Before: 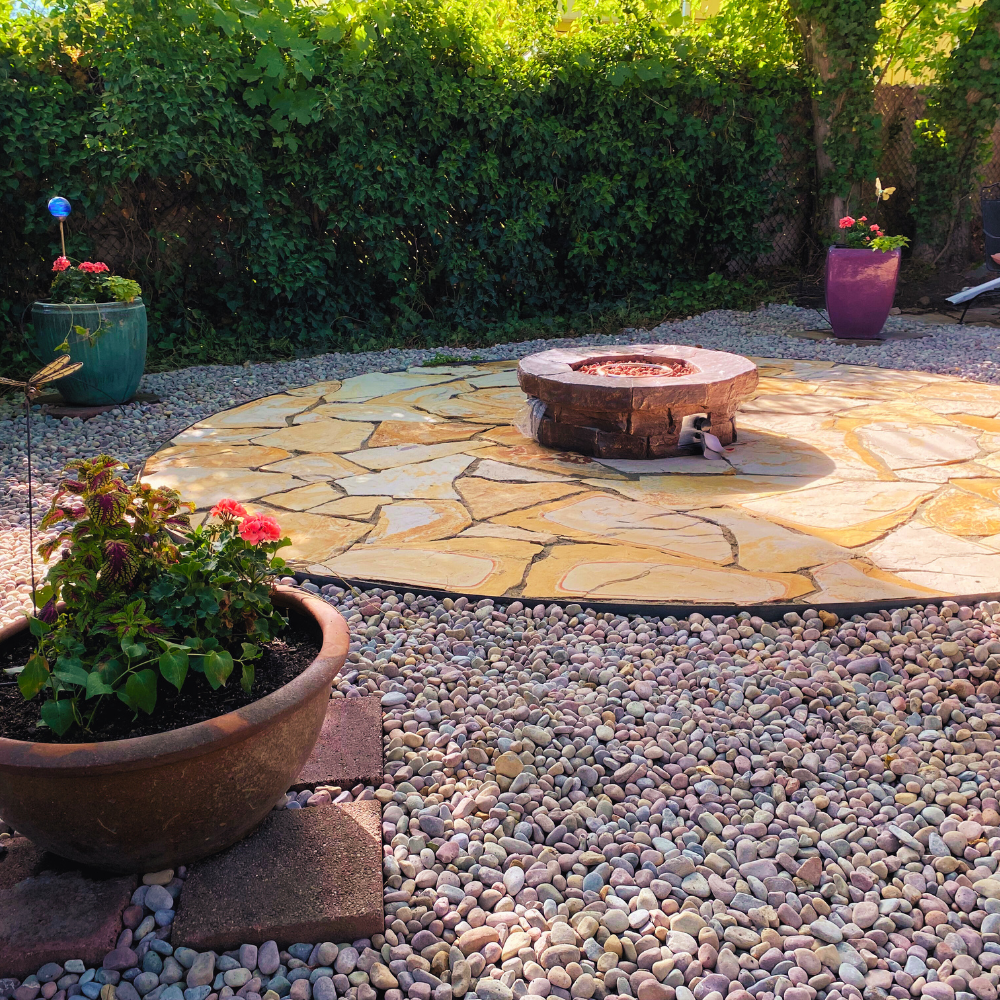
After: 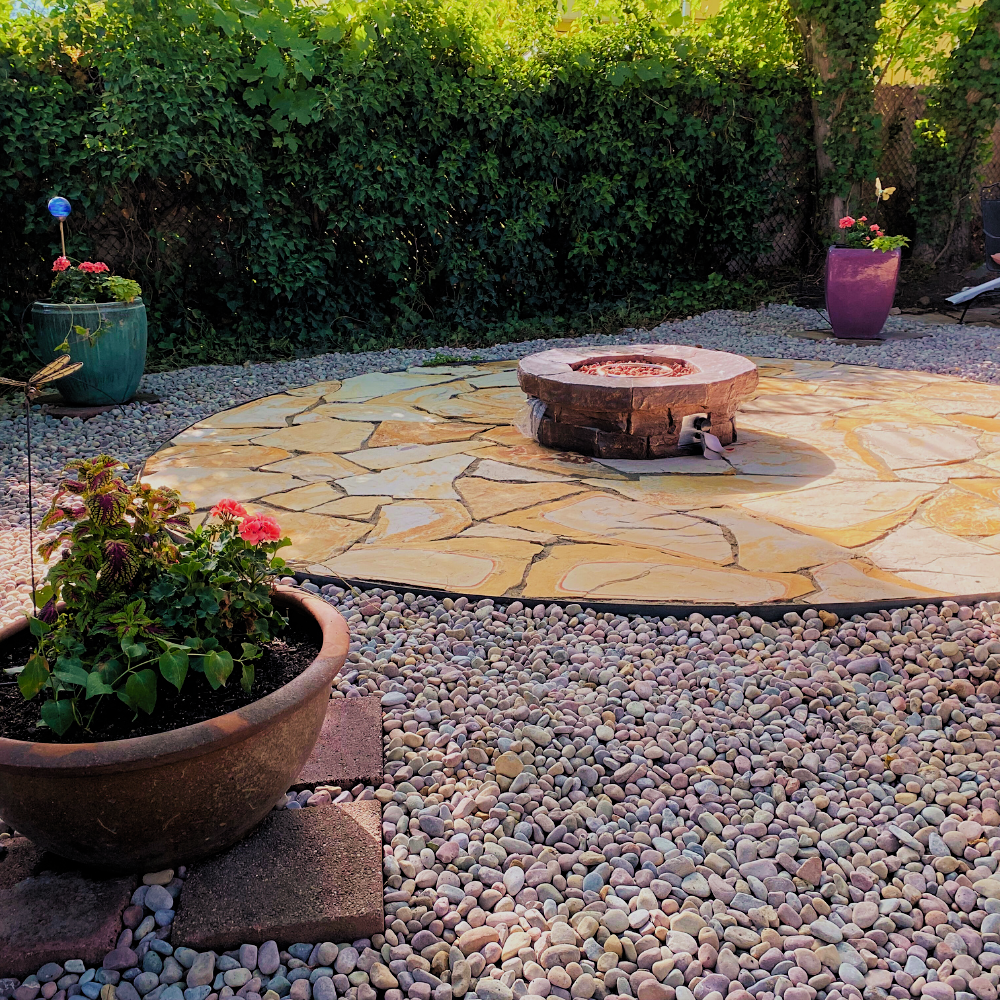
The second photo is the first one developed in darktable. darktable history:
filmic rgb: middle gray luminance 18.37%, black relative exposure -8.91 EV, white relative exposure 3.71 EV, target black luminance 0%, hardness 4.88, latitude 67.99%, contrast 0.947, highlights saturation mix 19.63%, shadows ↔ highlights balance 21.44%
sharpen: amount 0.201
